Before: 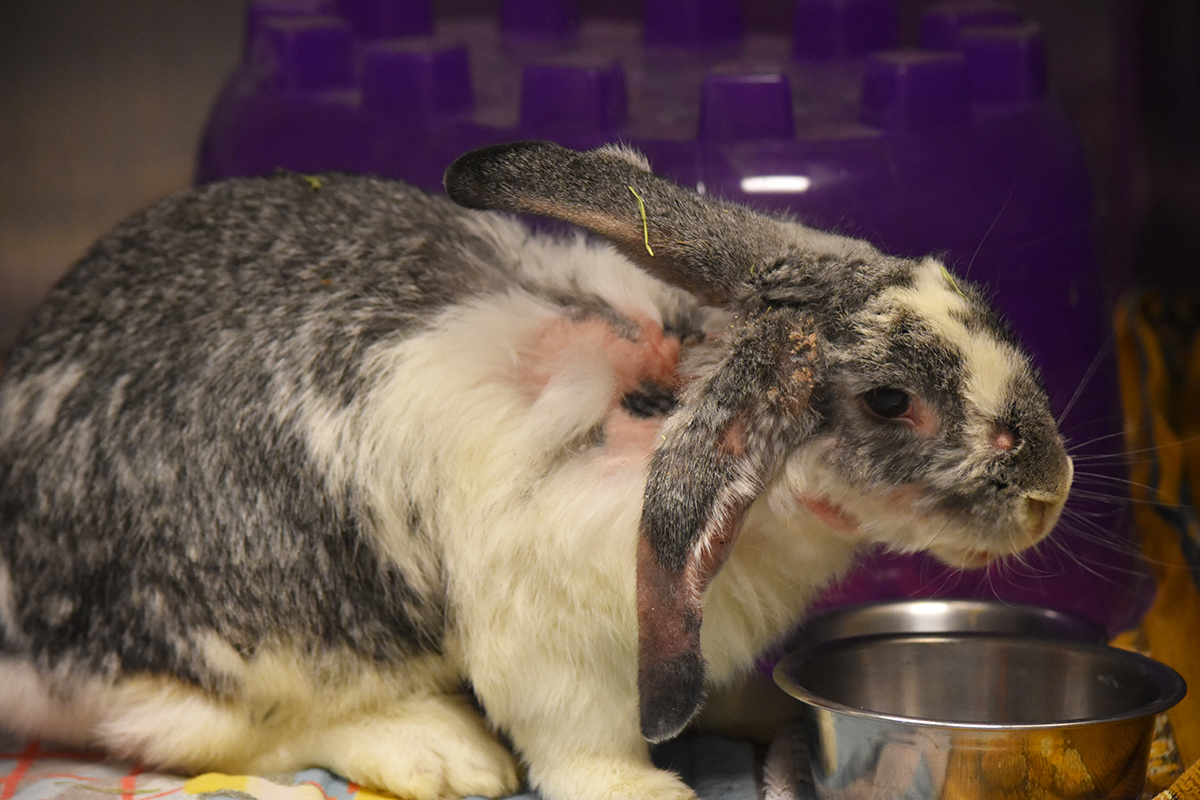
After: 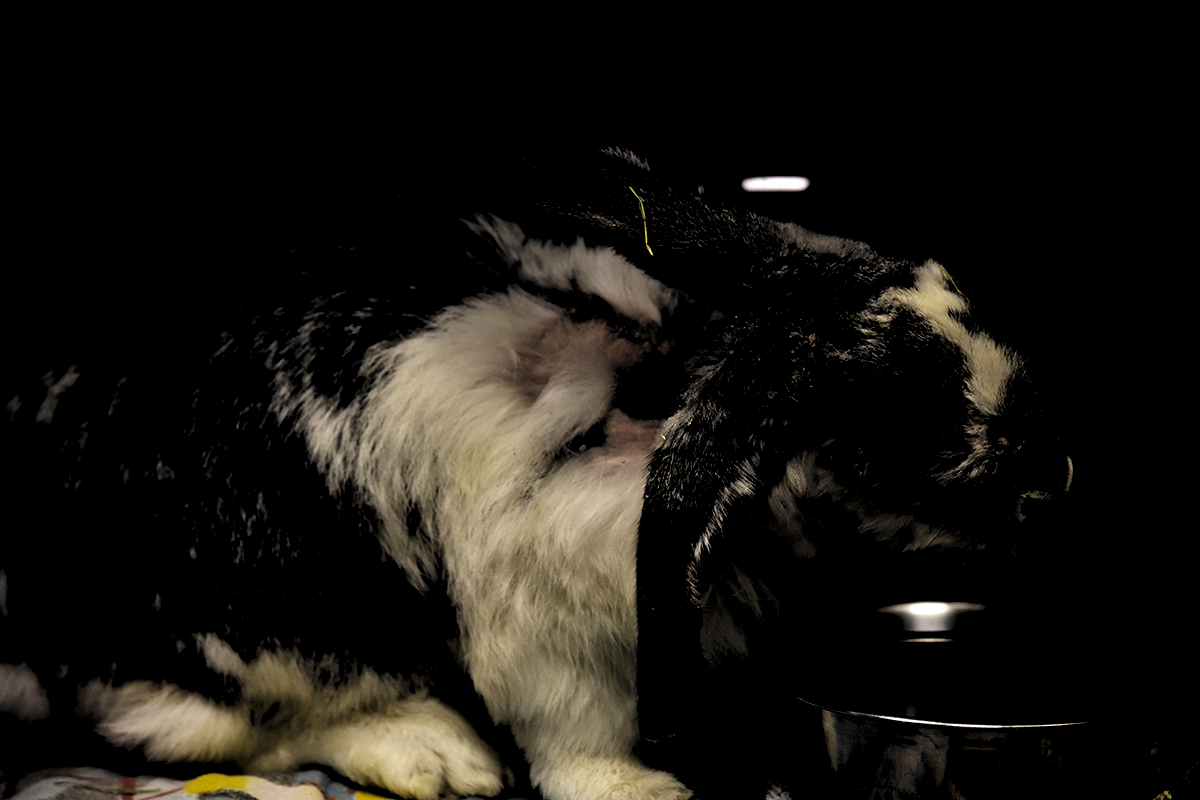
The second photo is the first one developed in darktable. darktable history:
levels: levels [0.514, 0.759, 1]
color balance rgb: perceptual saturation grading › global saturation 25.313%, contrast 4.212%
